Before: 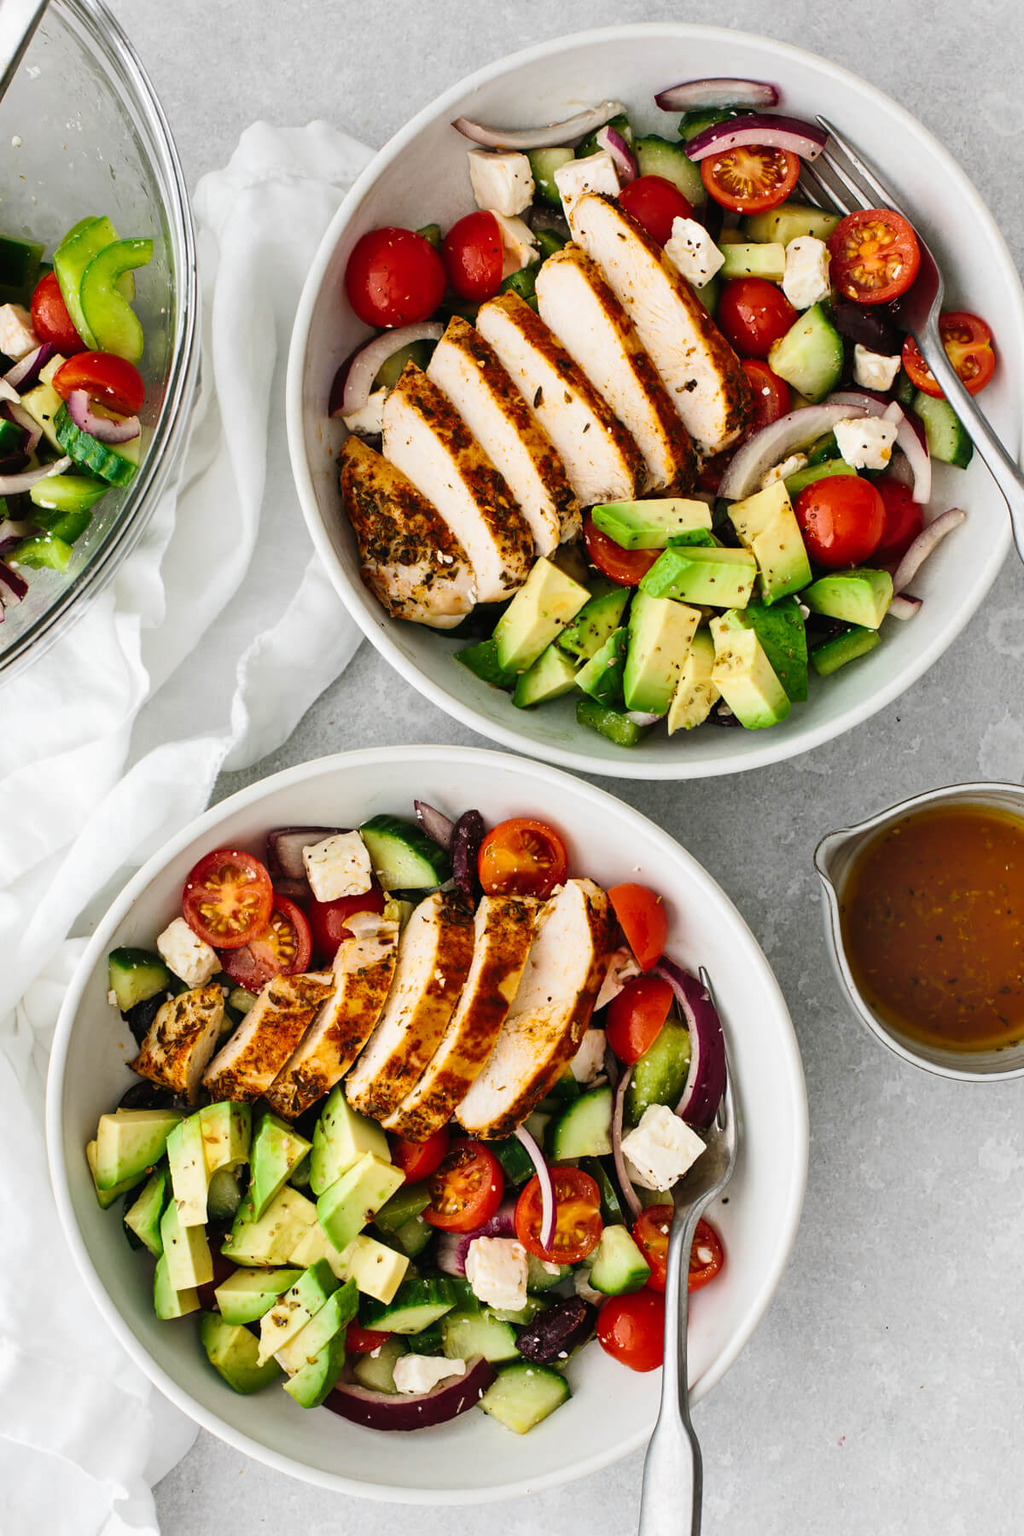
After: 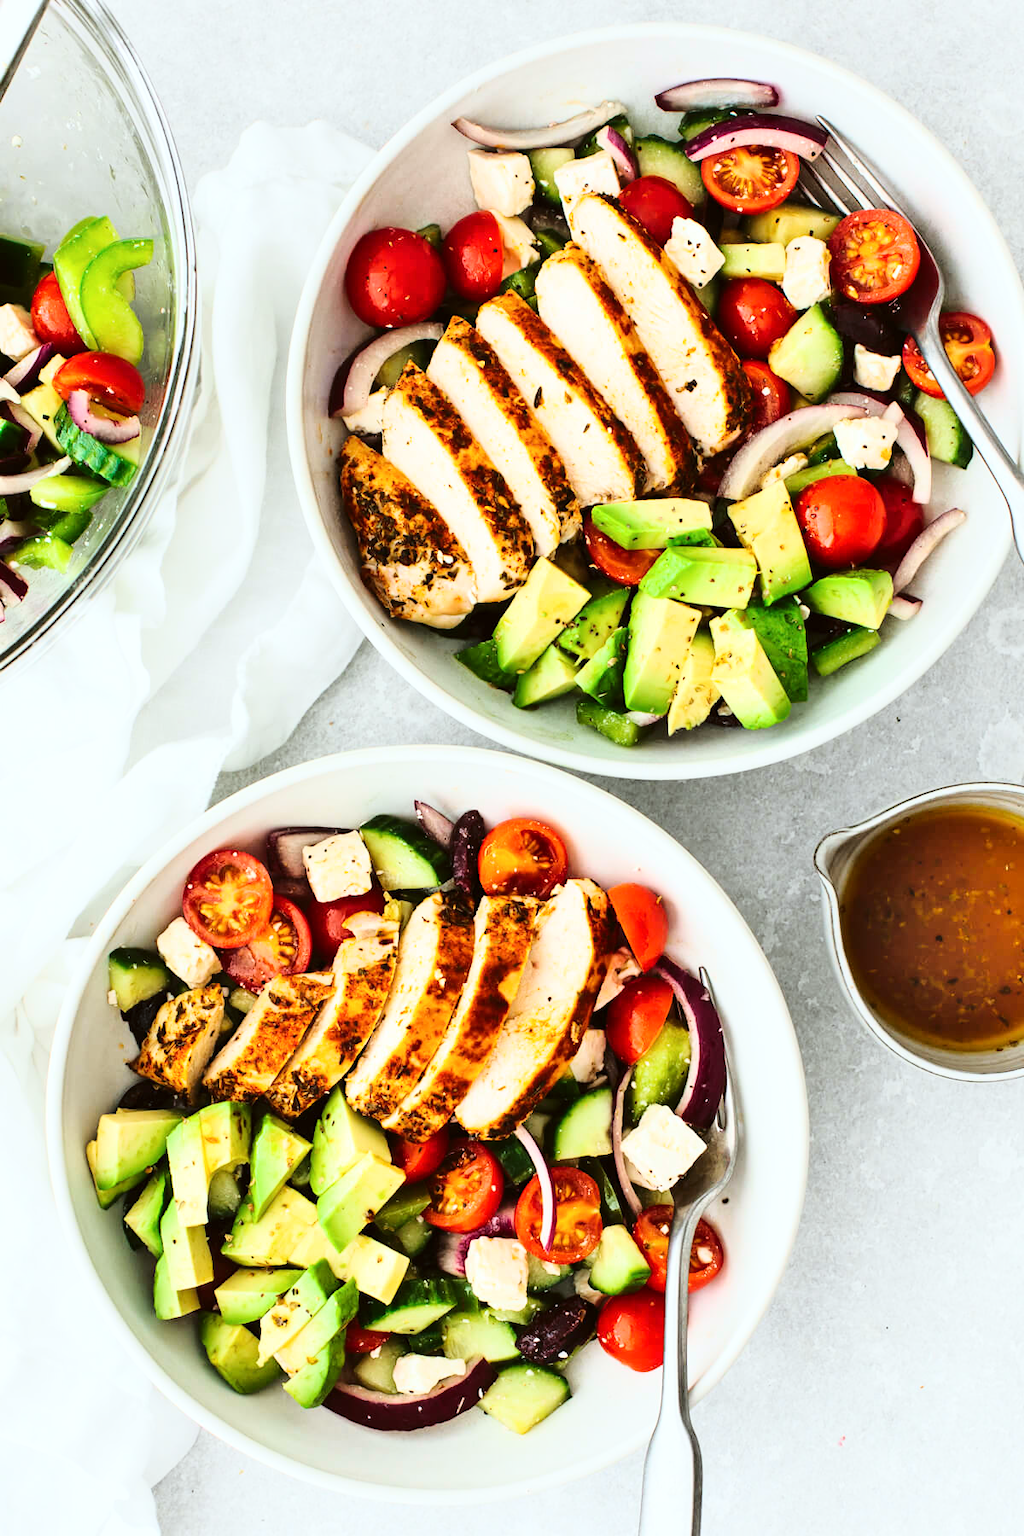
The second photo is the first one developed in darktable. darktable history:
color correction: highlights a* -2.88, highlights b* -2.07, shadows a* 2.24, shadows b* 2.86
base curve: curves: ch0 [(0, 0) (0.032, 0.037) (0.105, 0.228) (0.435, 0.76) (0.856, 0.983) (1, 1)]
